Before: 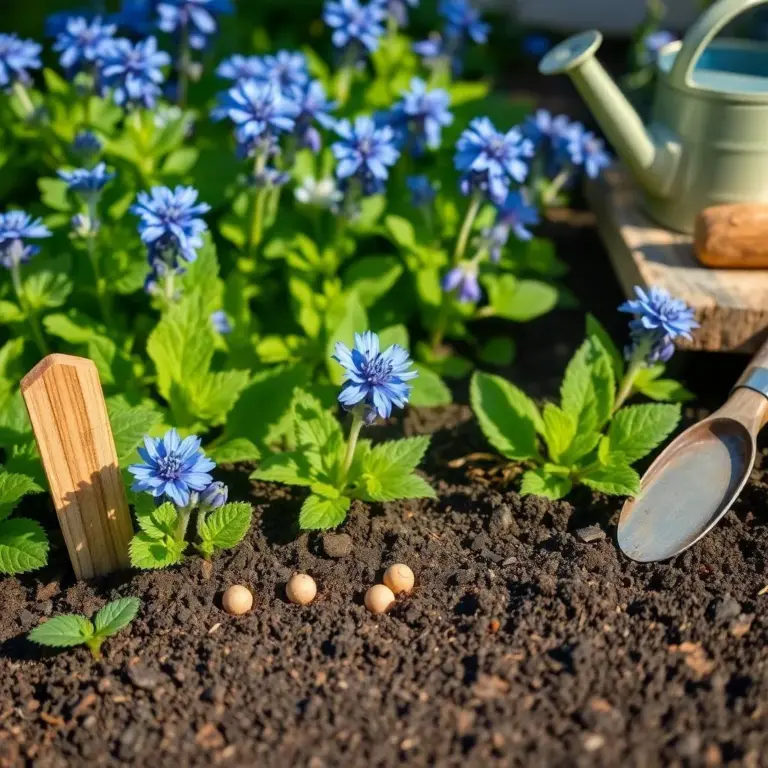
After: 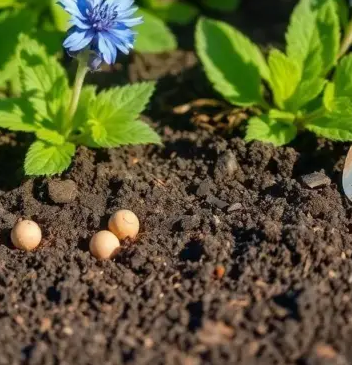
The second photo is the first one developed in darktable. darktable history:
crop: left 35.923%, top 46.214%, right 18.192%, bottom 6.207%
